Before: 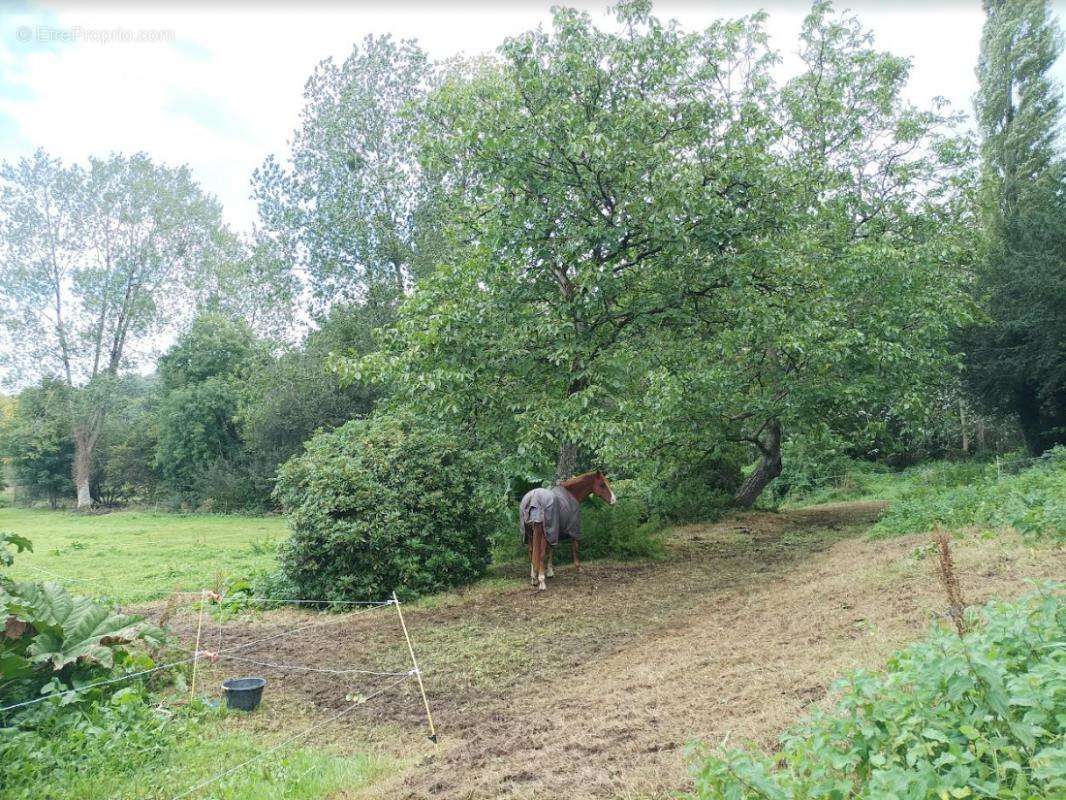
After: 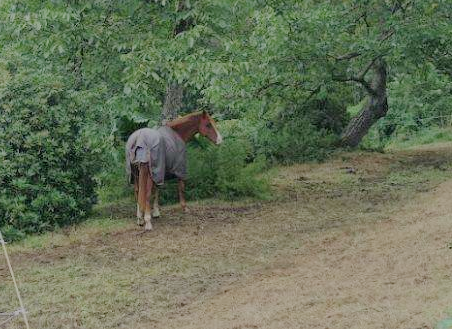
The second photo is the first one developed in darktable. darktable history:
filmic rgb: black relative exposure -7.99 EV, white relative exposure 8.04 EV, hardness 2.46, latitude 9.89%, contrast 0.722, highlights saturation mix 9.19%, shadows ↔ highlights balance 1.76%
crop: left 37.012%, top 45.039%, right 20.563%, bottom 13.8%
